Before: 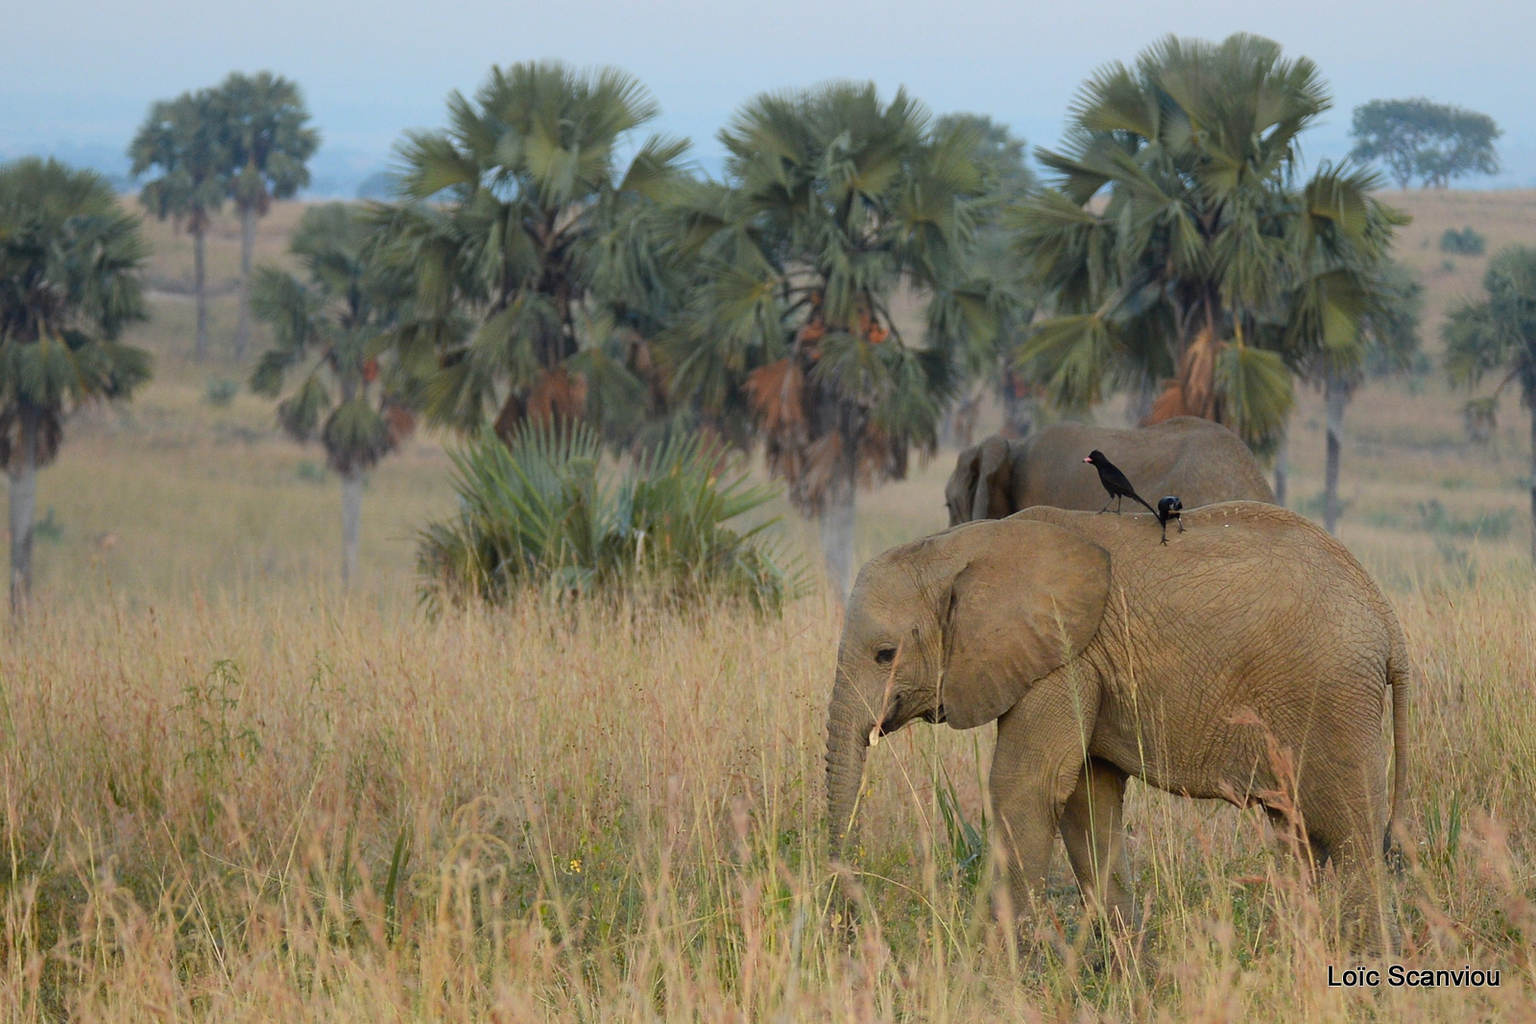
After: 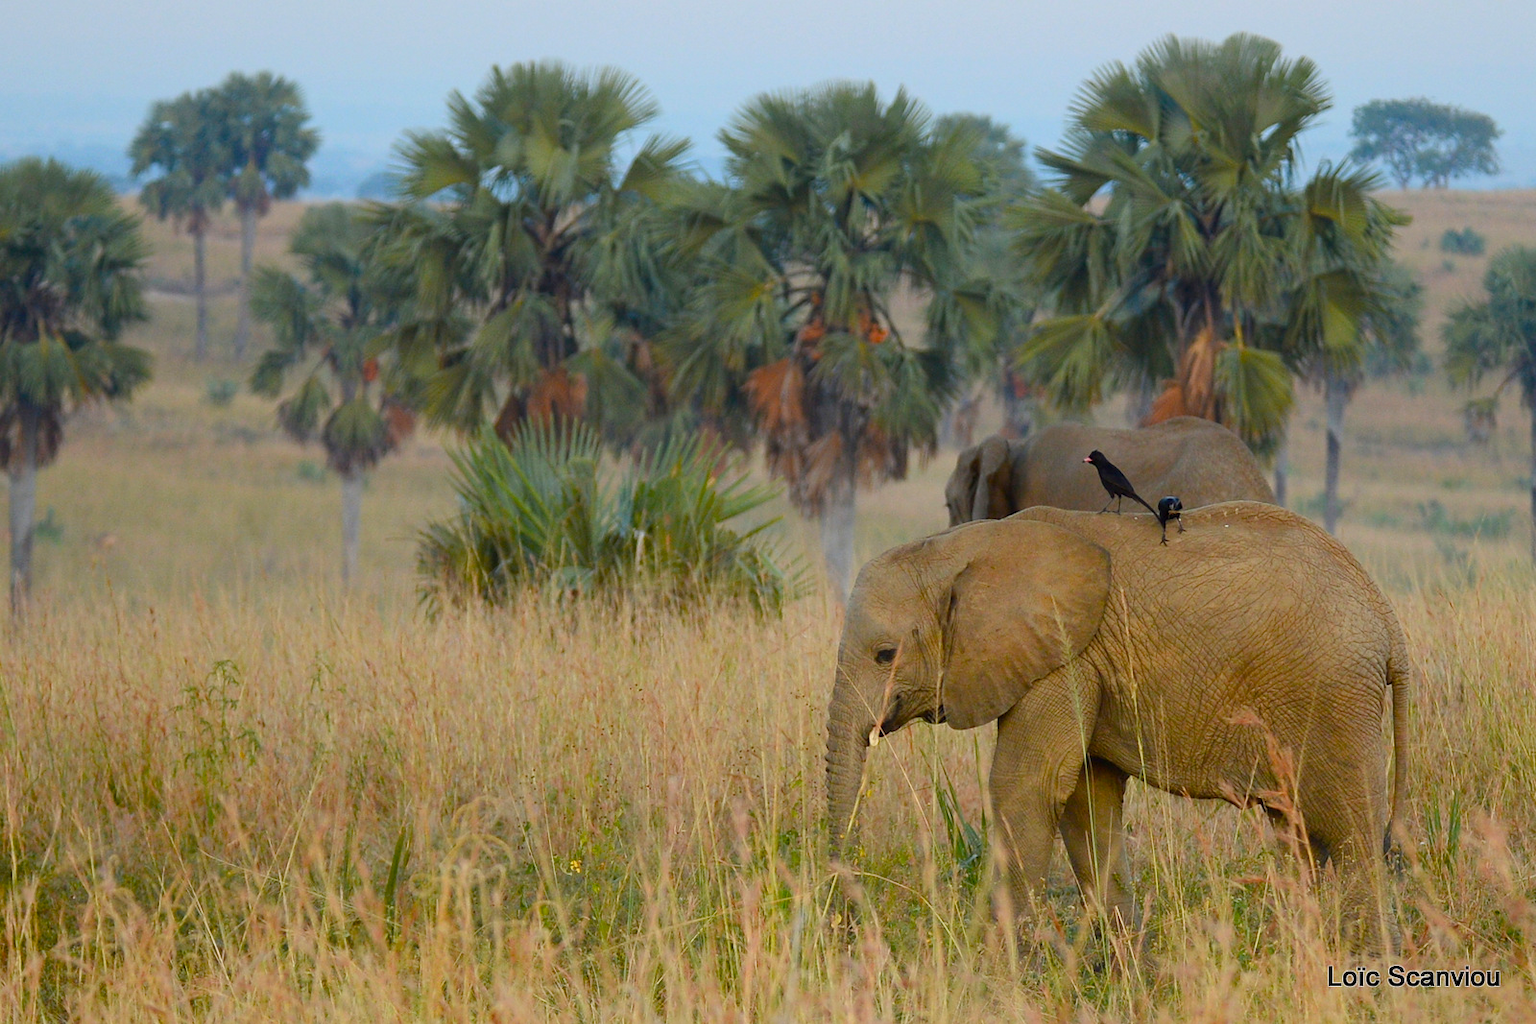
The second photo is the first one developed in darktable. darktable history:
color balance rgb: perceptual saturation grading › global saturation 27.532%, perceptual saturation grading › highlights -25.746%, perceptual saturation grading › shadows 24.926%, global vibrance 20%
